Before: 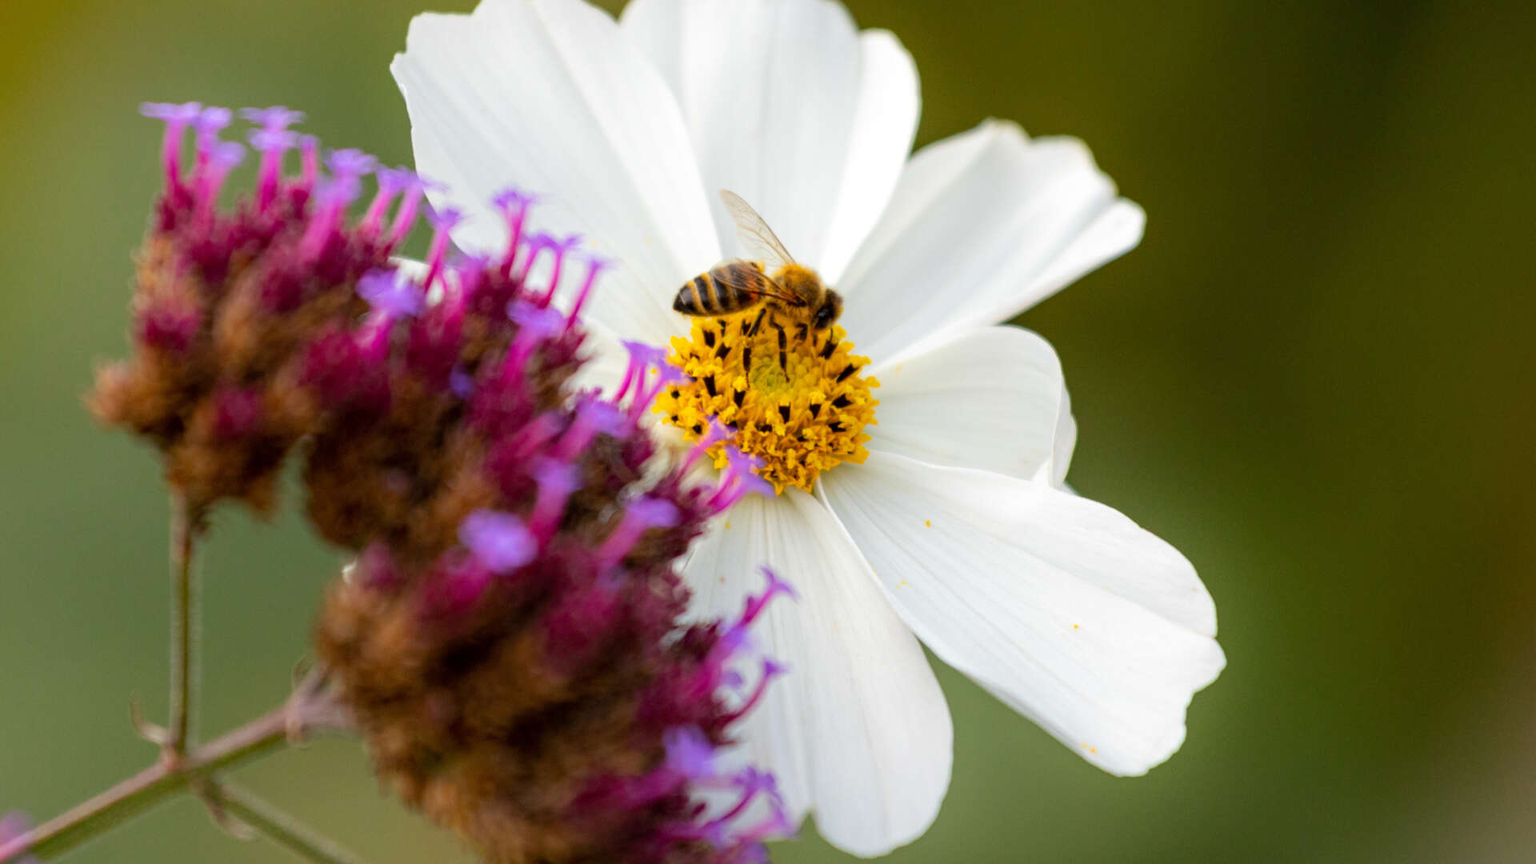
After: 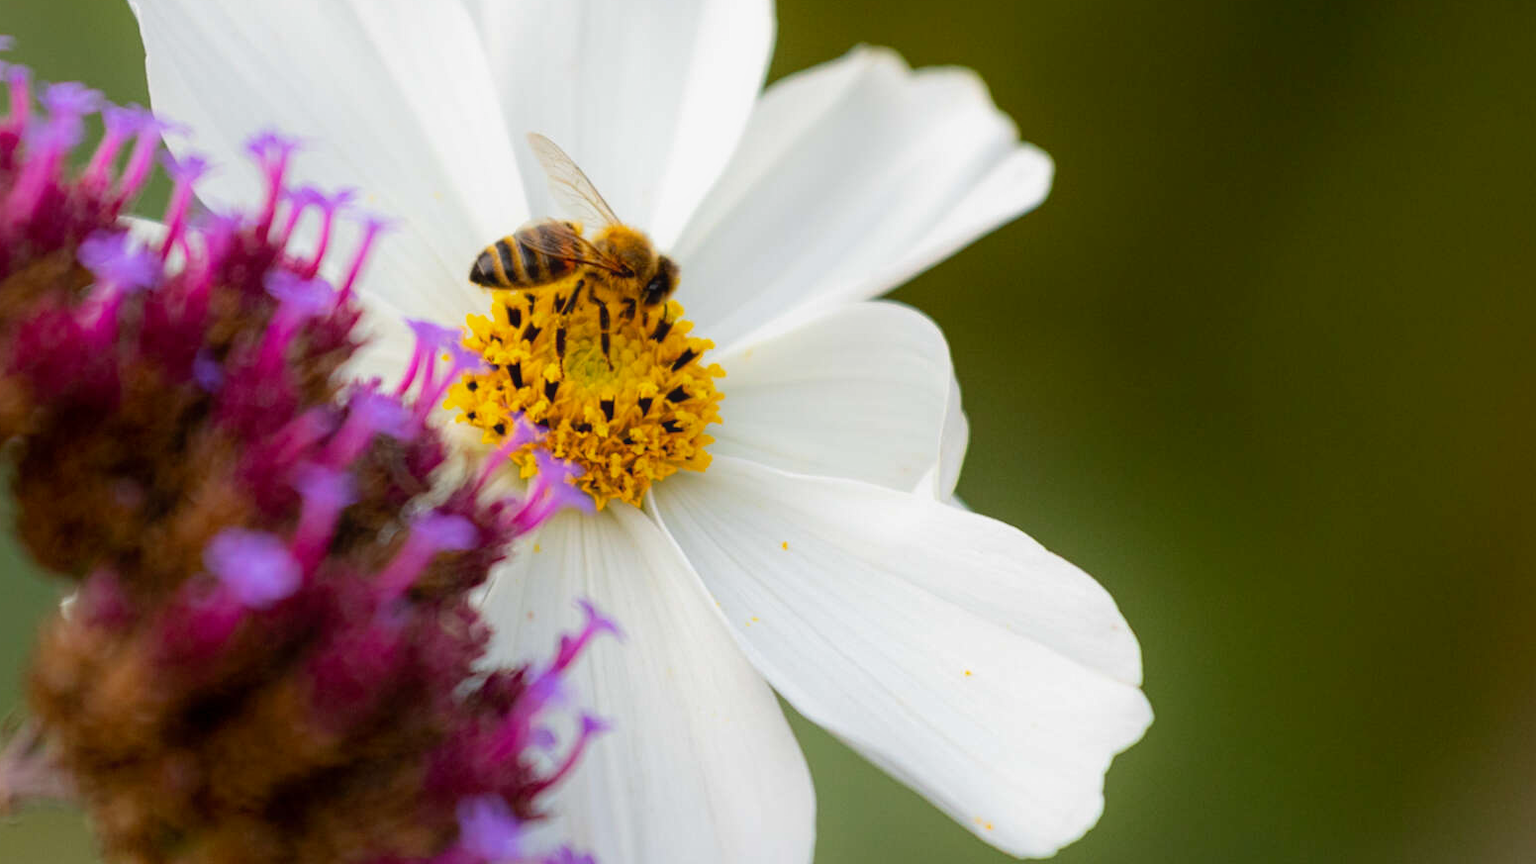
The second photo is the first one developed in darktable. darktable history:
crop: left 19.159%, top 9.58%, bottom 9.58%
exposure: black level correction 0.002, exposure -0.1 EV, compensate highlight preservation false
contrast equalizer: y [[0.5, 0.488, 0.462, 0.461, 0.491, 0.5], [0.5 ×6], [0.5 ×6], [0 ×6], [0 ×6]]
